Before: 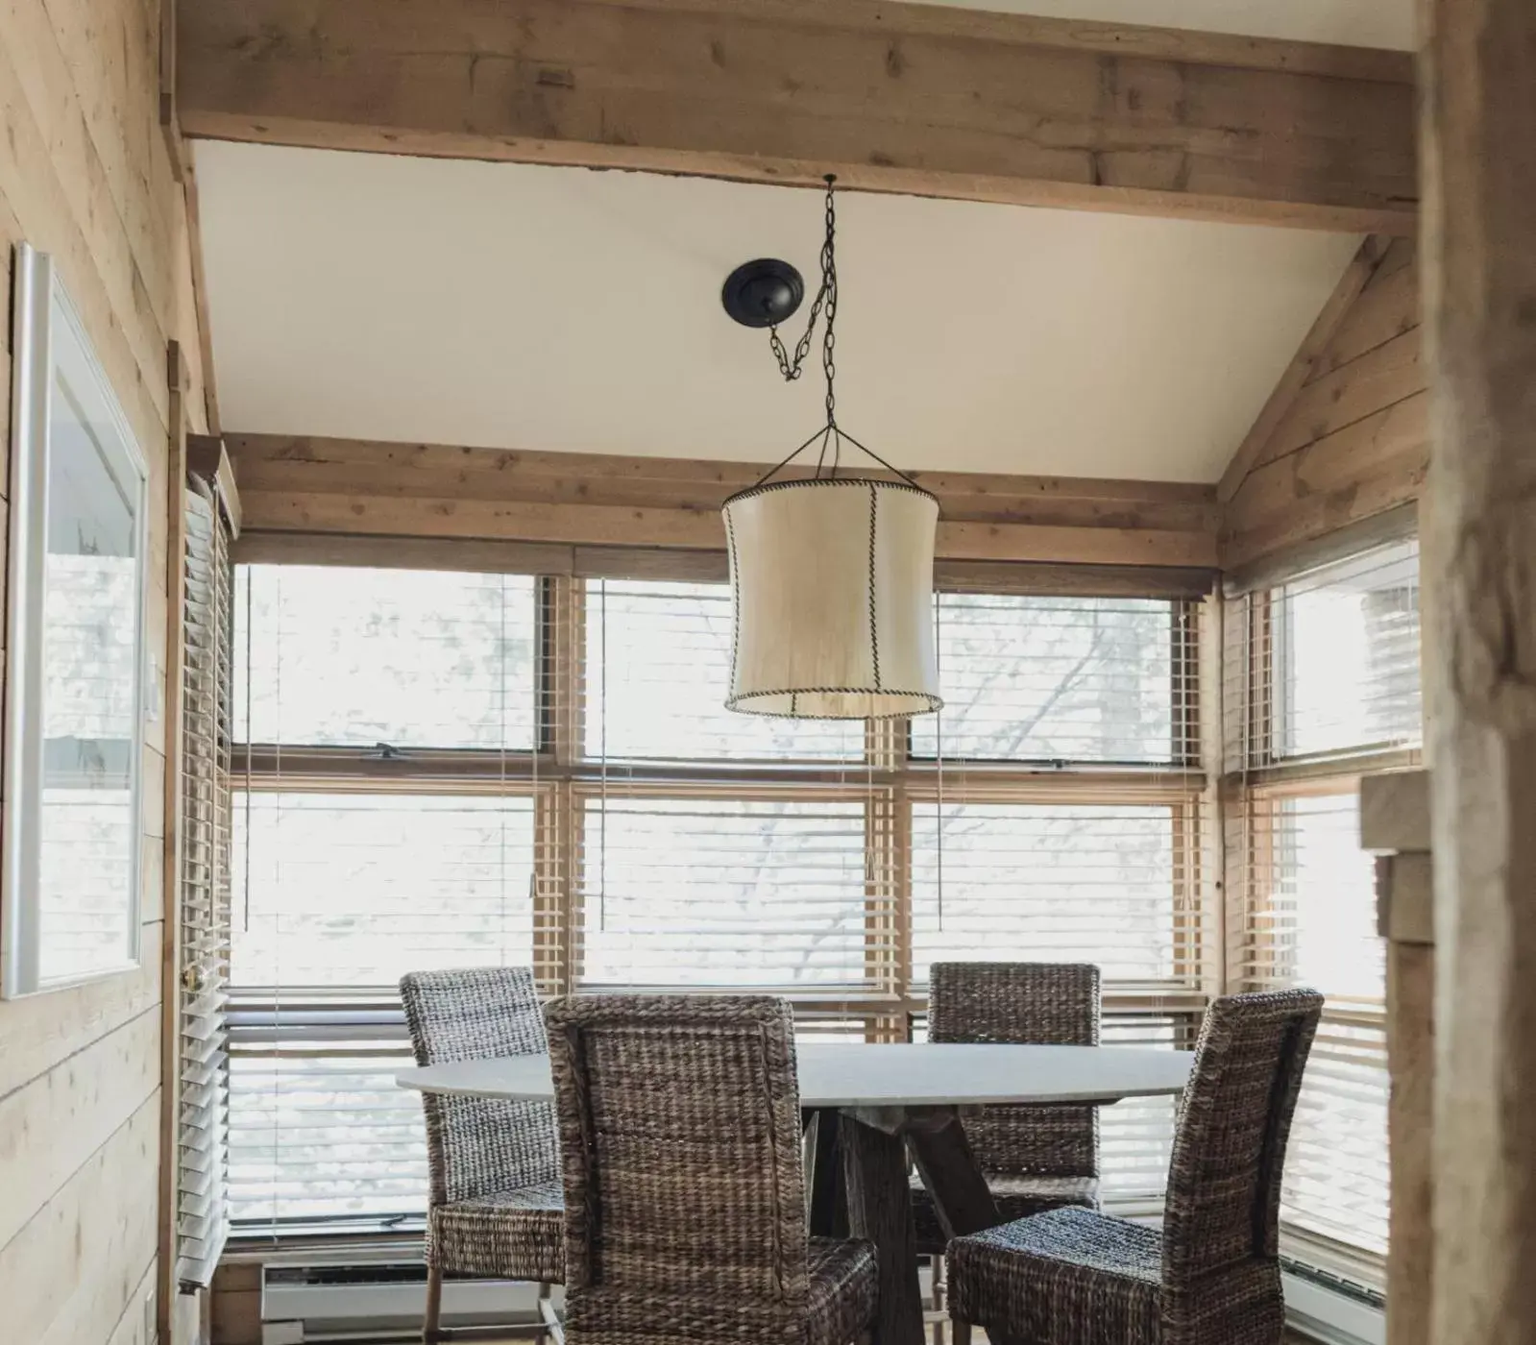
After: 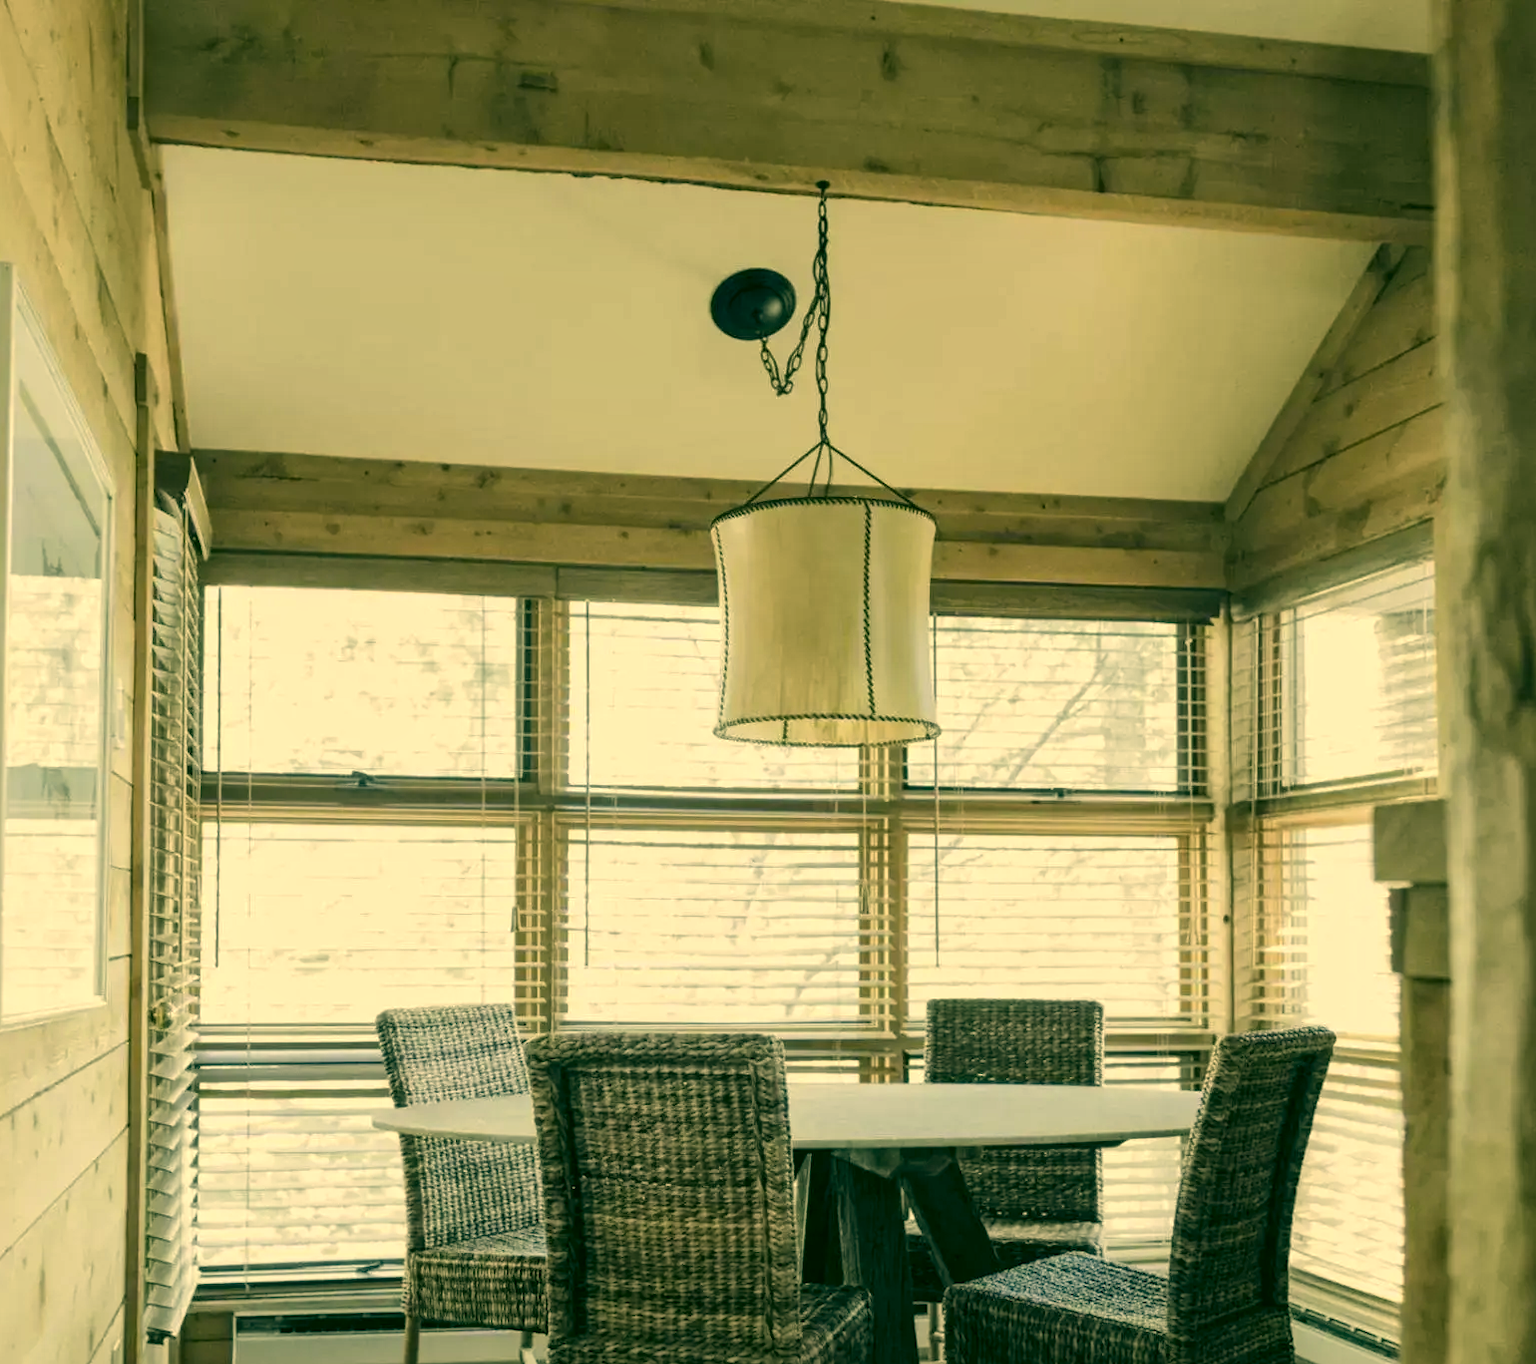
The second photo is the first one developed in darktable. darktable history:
crop and rotate: left 2.536%, right 1.107%, bottom 2.246%
levels: levels [0.031, 0.5, 0.969]
color correction: highlights a* 5.62, highlights b* 33.57, shadows a* -25.86, shadows b* 4.02
local contrast: mode bilateral grid, contrast 20, coarseness 50, detail 130%, midtone range 0.2
